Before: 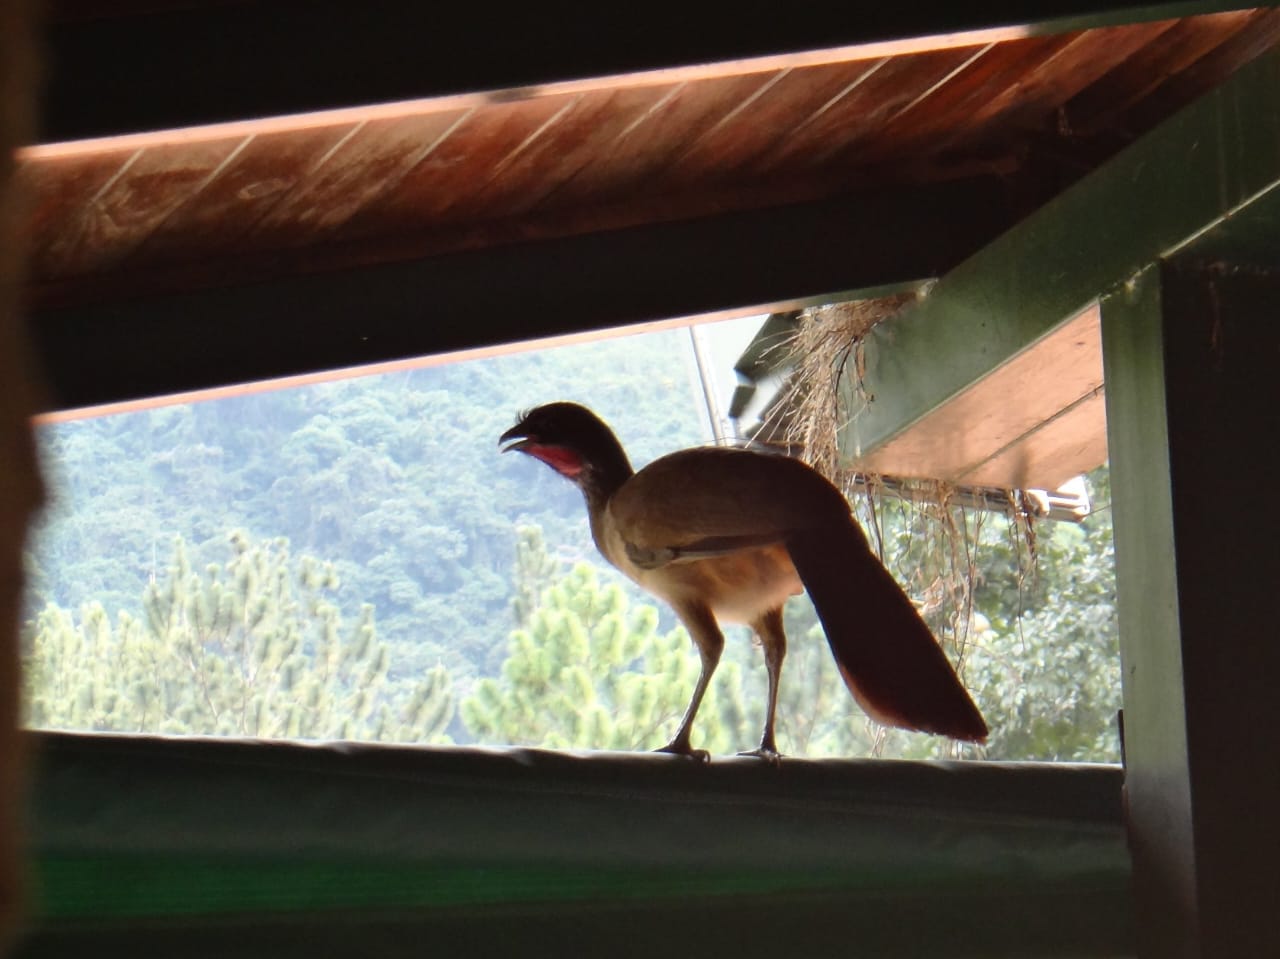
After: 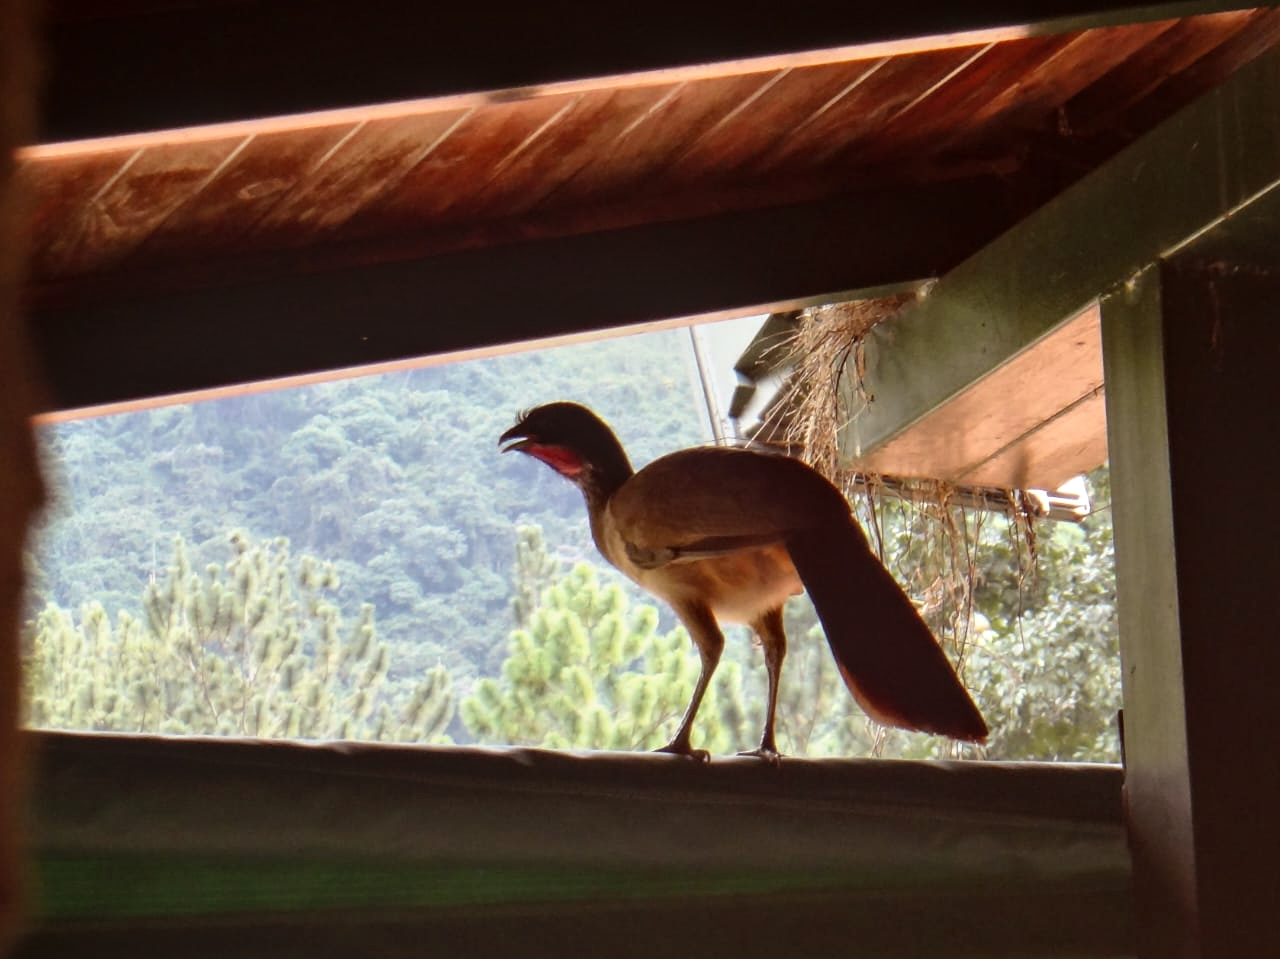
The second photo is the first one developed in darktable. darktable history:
rgb levels: mode RGB, independent channels, levels [[0, 0.5, 1], [0, 0.521, 1], [0, 0.536, 1]]
local contrast: on, module defaults
